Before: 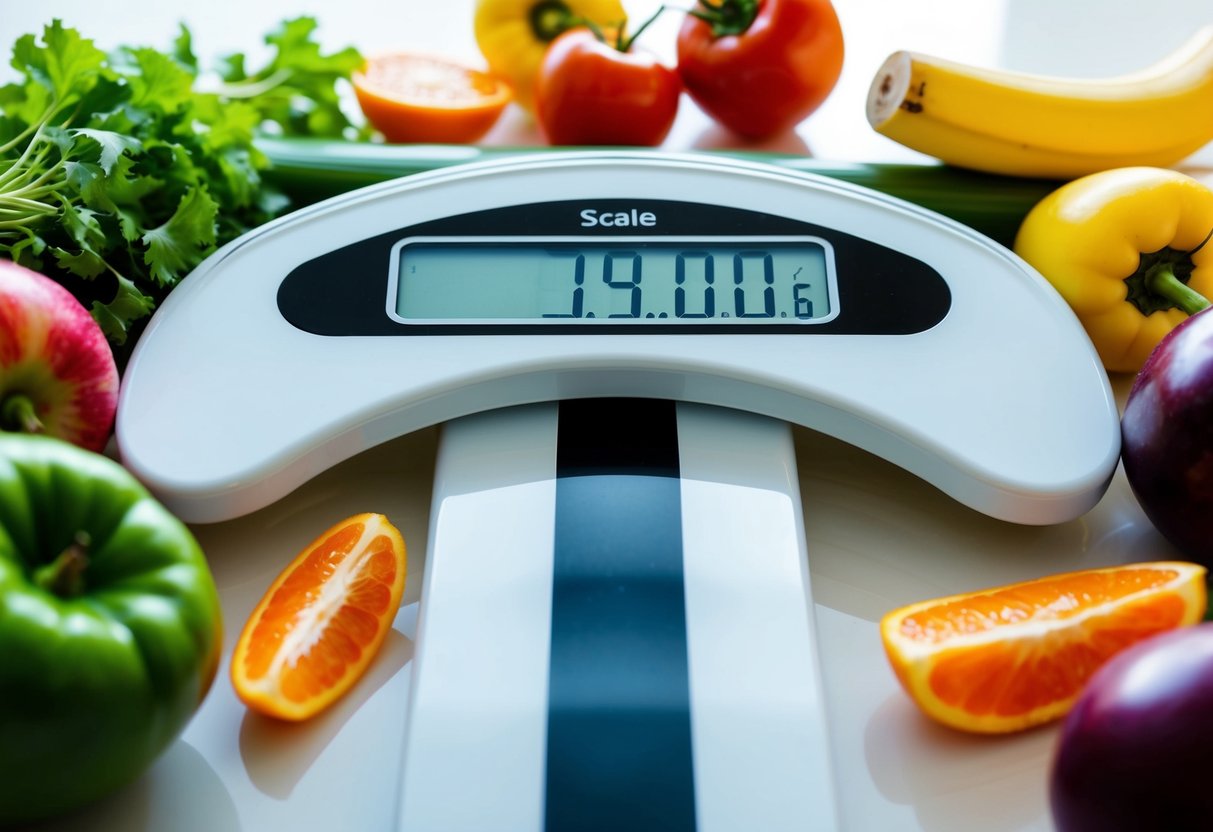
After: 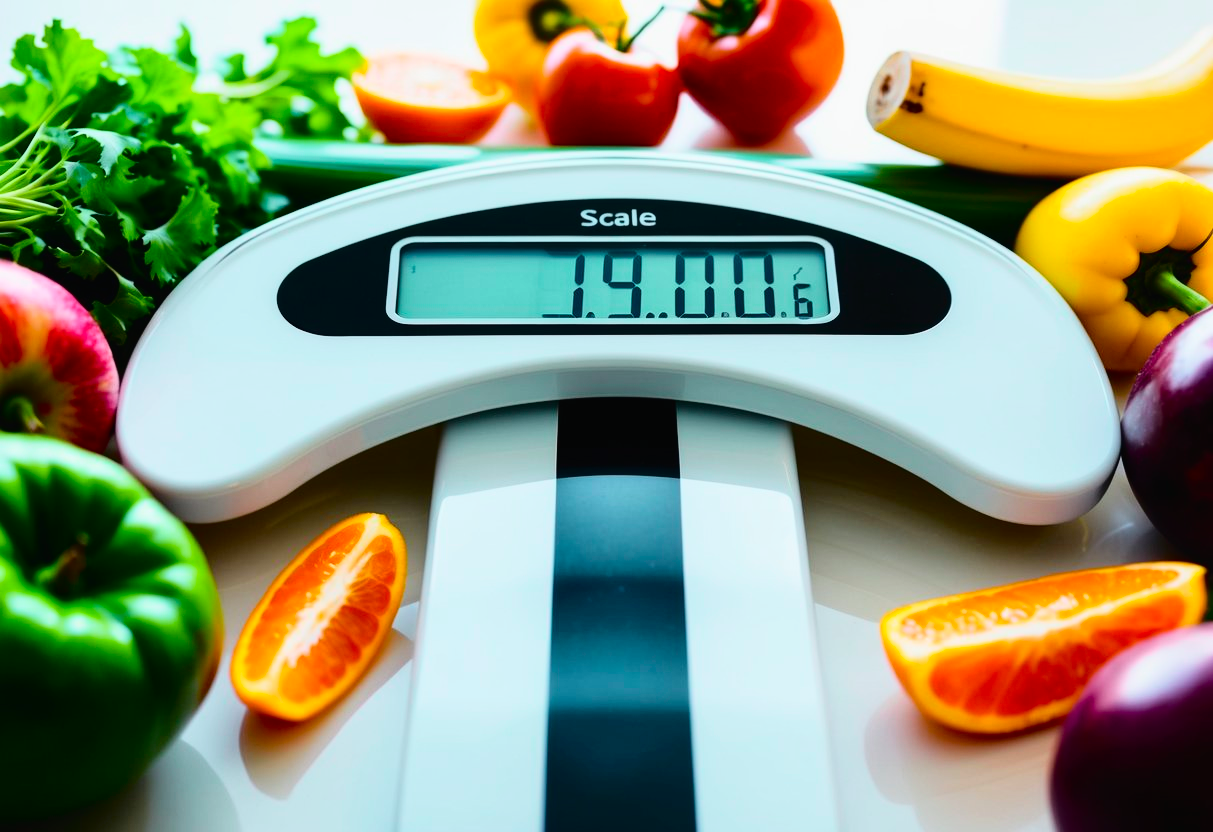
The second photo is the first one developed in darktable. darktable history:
color balance: contrast 6.48%, output saturation 113.3%
tone curve: curves: ch0 [(0, 0.014) (0.17, 0.099) (0.398, 0.423) (0.728, 0.808) (0.877, 0.91) (0.99, 0.955)]; ch1 [(0, 0) (0.377, 0.325) (0.493, 0.491) (0.505, 0.504) (0.515, 0.515) (0.554, 0.575) (0.623, 0.643) (0.701, 0.718) (1, 1)]; ch2 [(0, 0) (0.423, 0.453) (0.481, 0.485) (0.501, 0.501) (0.531, 0.527) (0.586, 0.597) (0.663, 0.706) (0.717, 0.753) (1, 0.991)], color space Lab, independent channels
